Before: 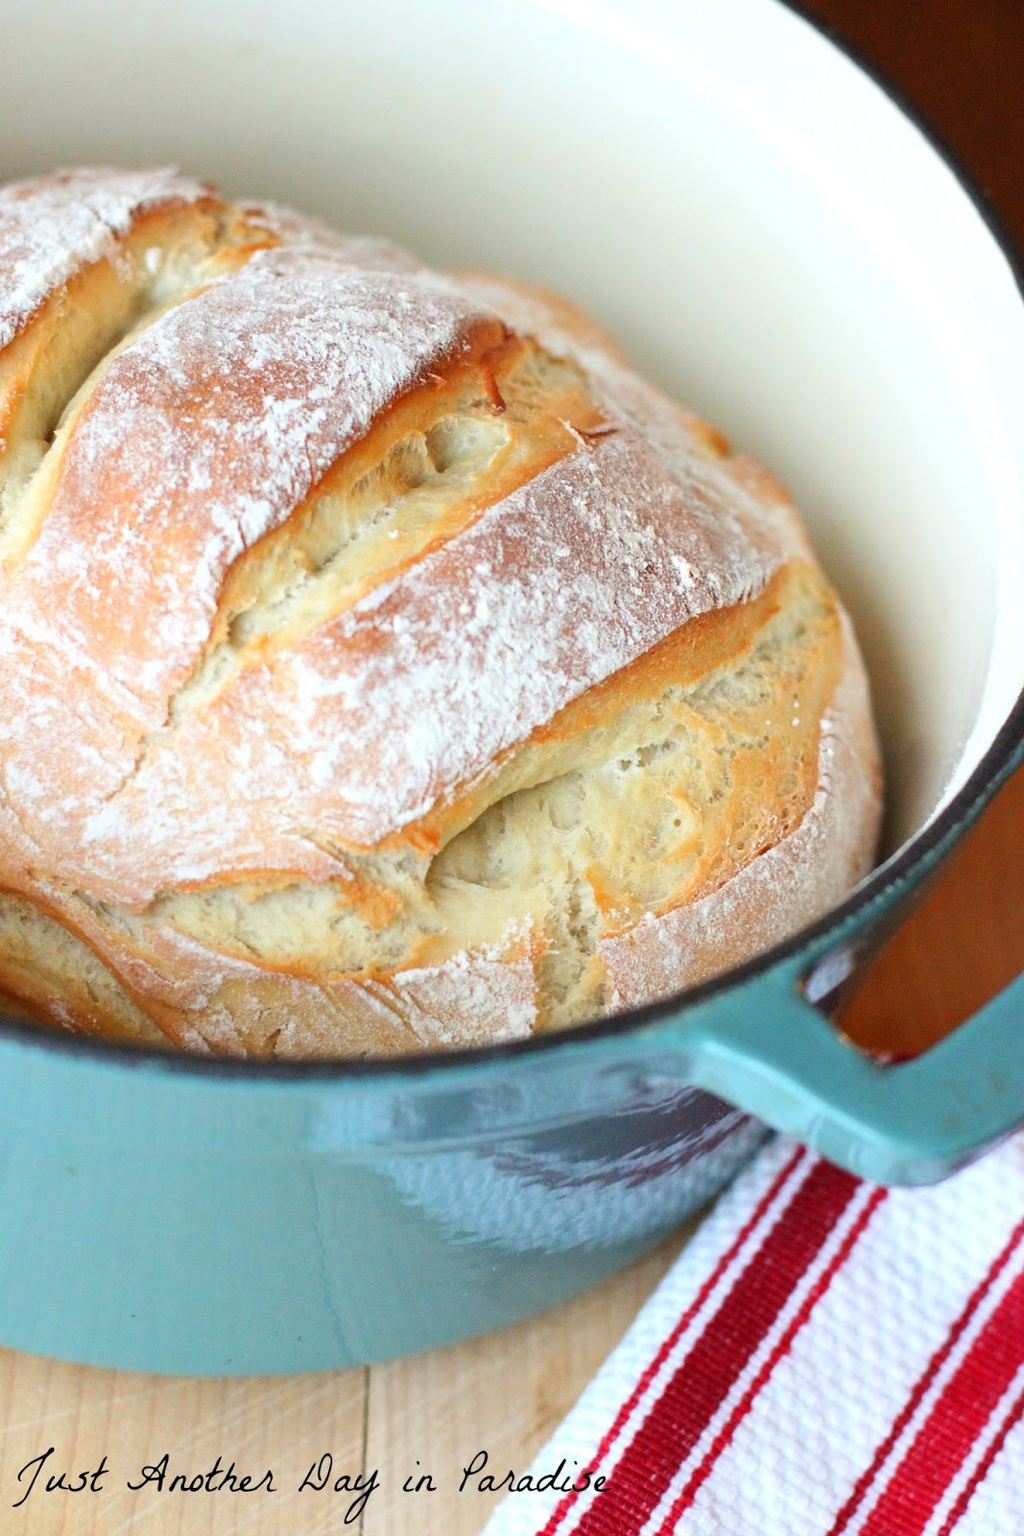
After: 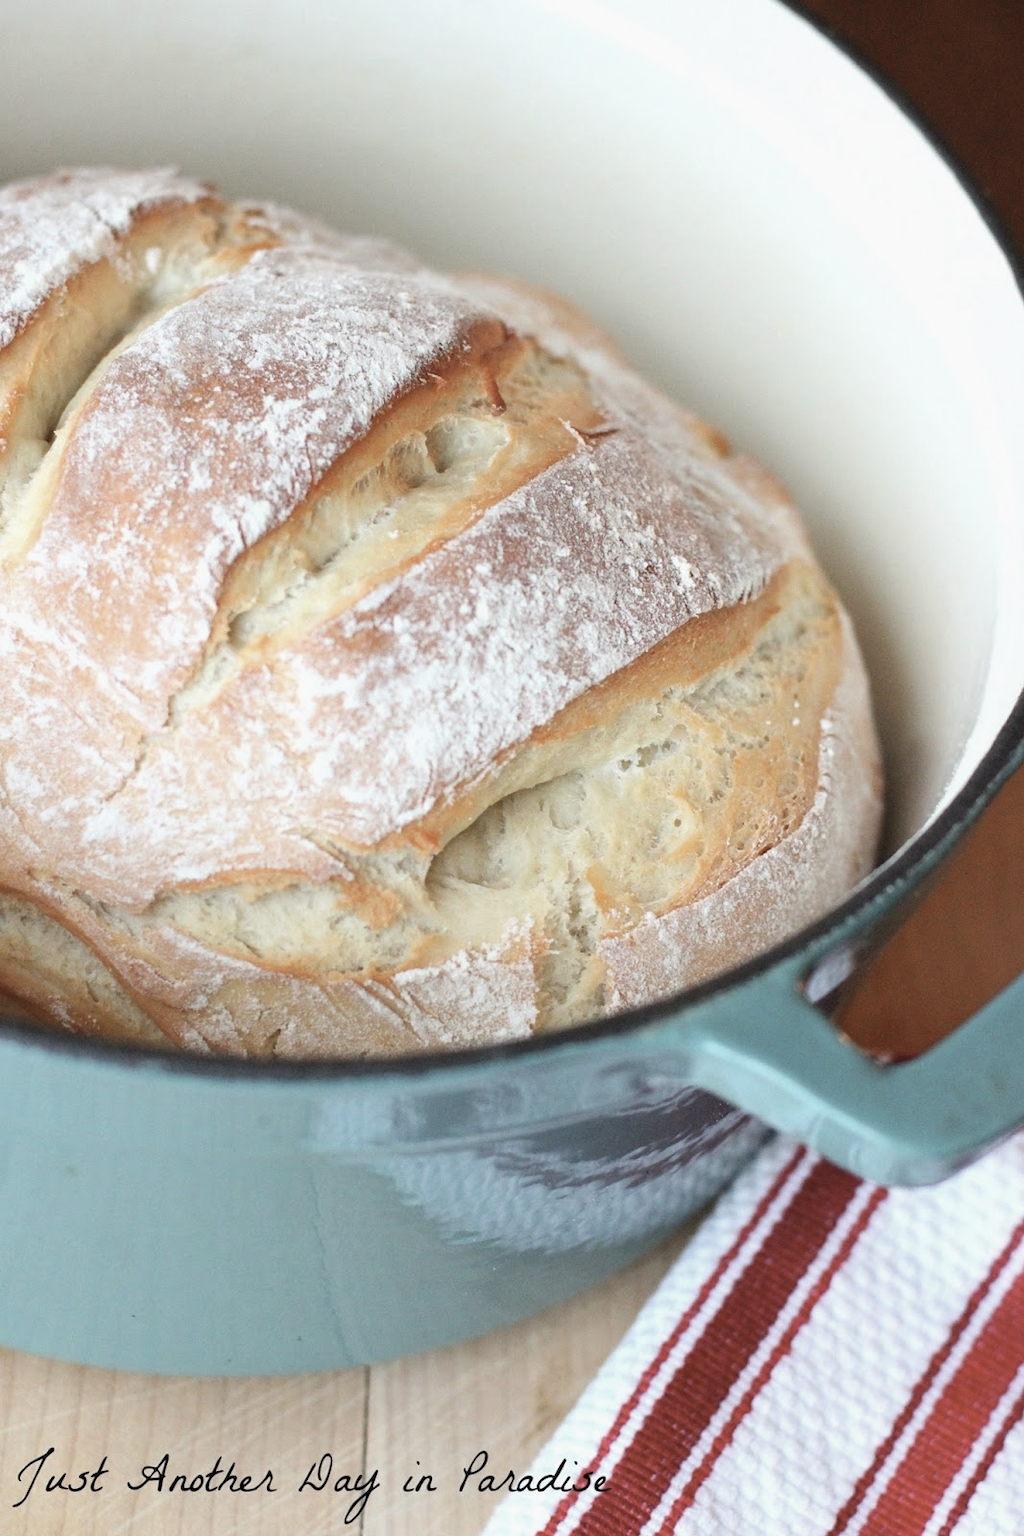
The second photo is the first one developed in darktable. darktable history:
contrast brightness saturation: contrast -0.041, saturation -0.419
